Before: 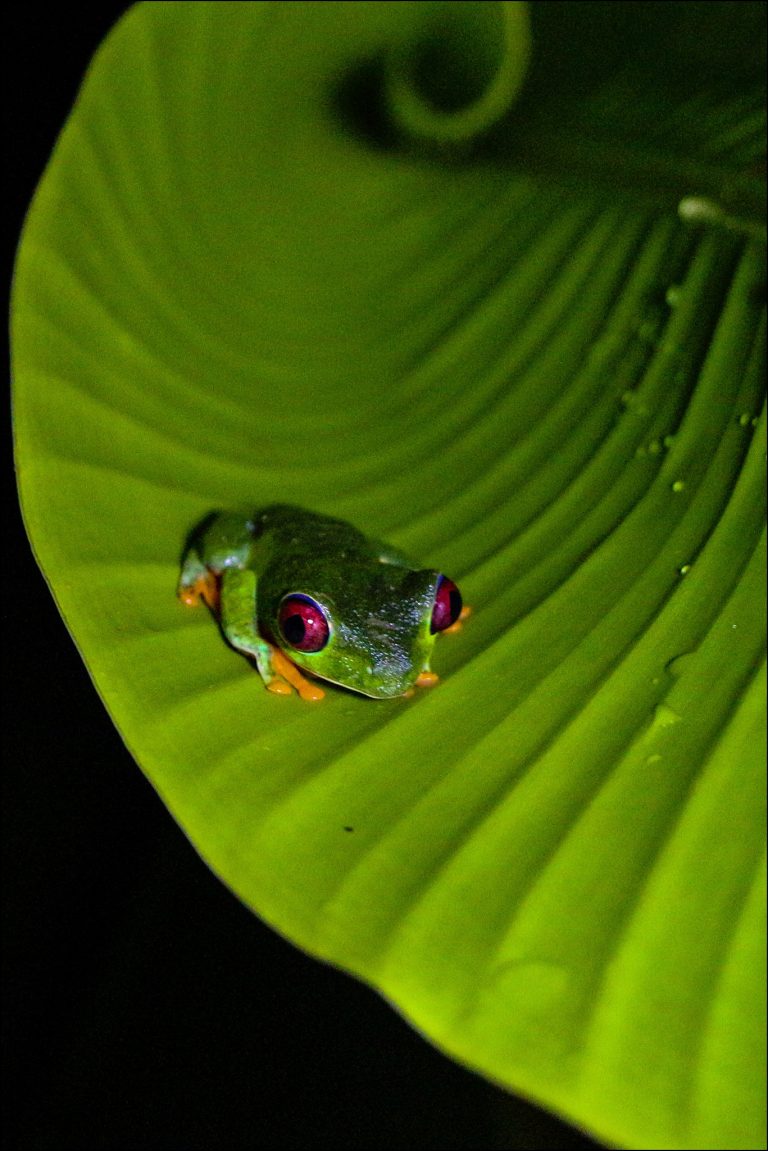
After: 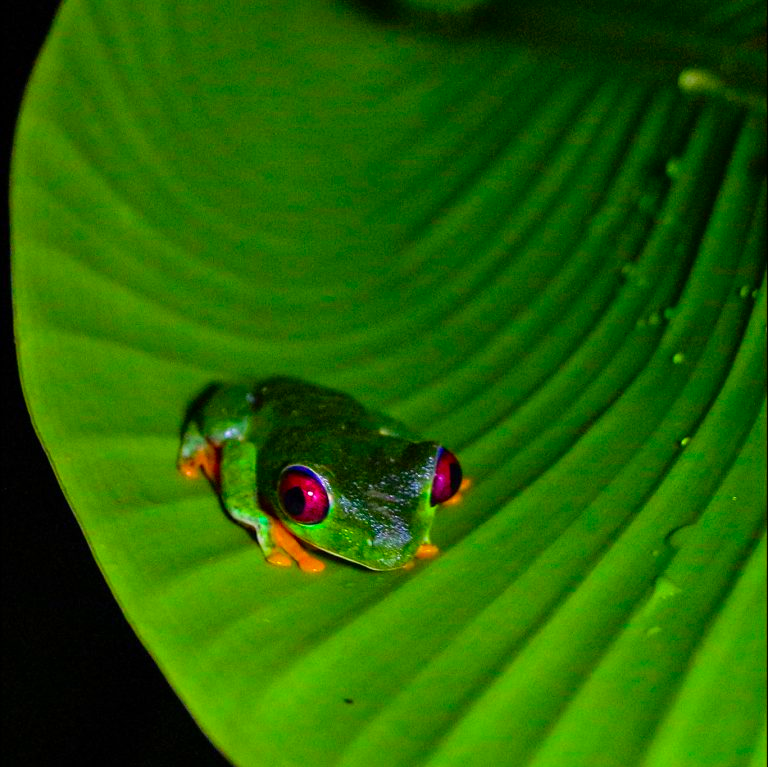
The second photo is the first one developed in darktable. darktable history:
crop: top 11.166%, bottom 22.168%
color contrast: green-magenta contrast 1.69, blue-yellow contrast 1.49
